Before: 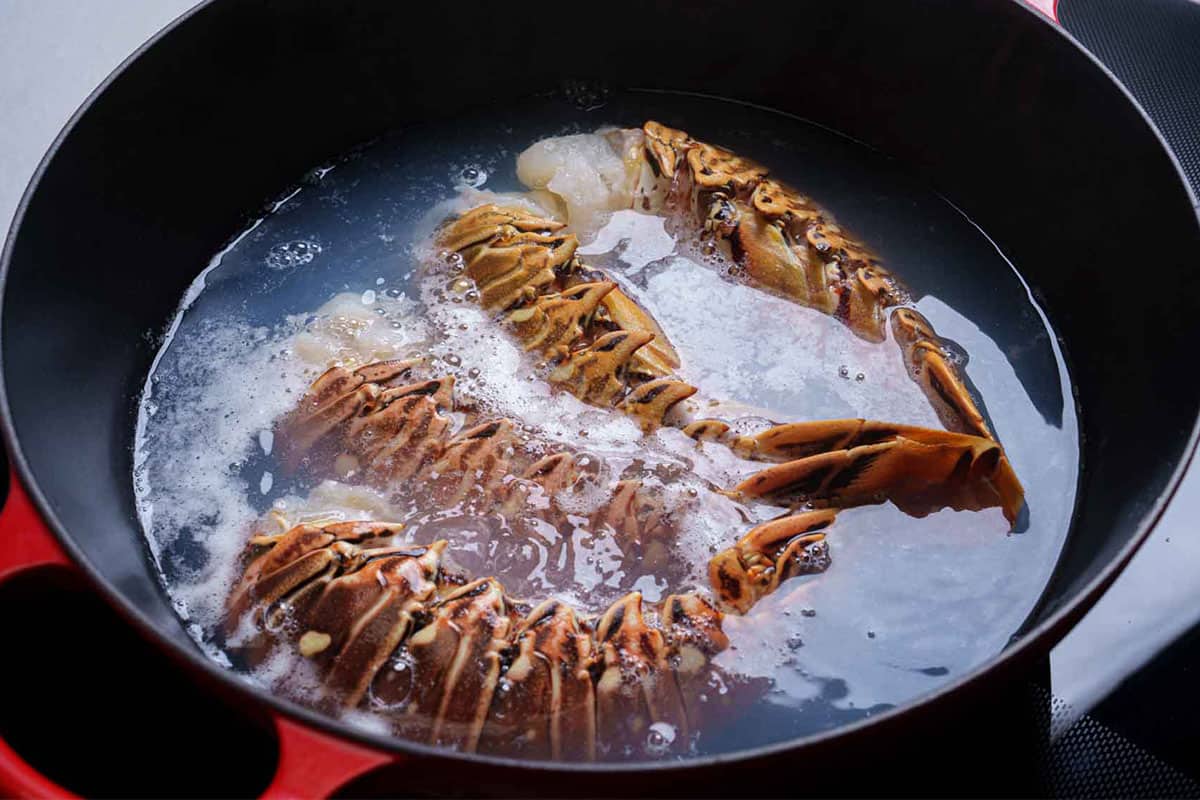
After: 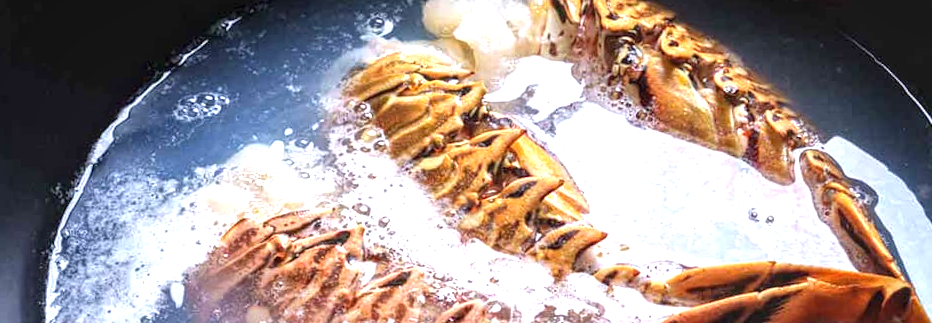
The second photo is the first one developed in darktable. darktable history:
local contrast: on, module defaults
crop: left 7.036%, top 18.398%, right 14.379%, bottom 40.043%
rotate and perspective: rotation -1°, crop left 0.011, crop right 0.989, crop top 0.025, crop bottom 0.975
exposure: black level correction 0, exposure 1.2 EV, compensate highlight preservation false
